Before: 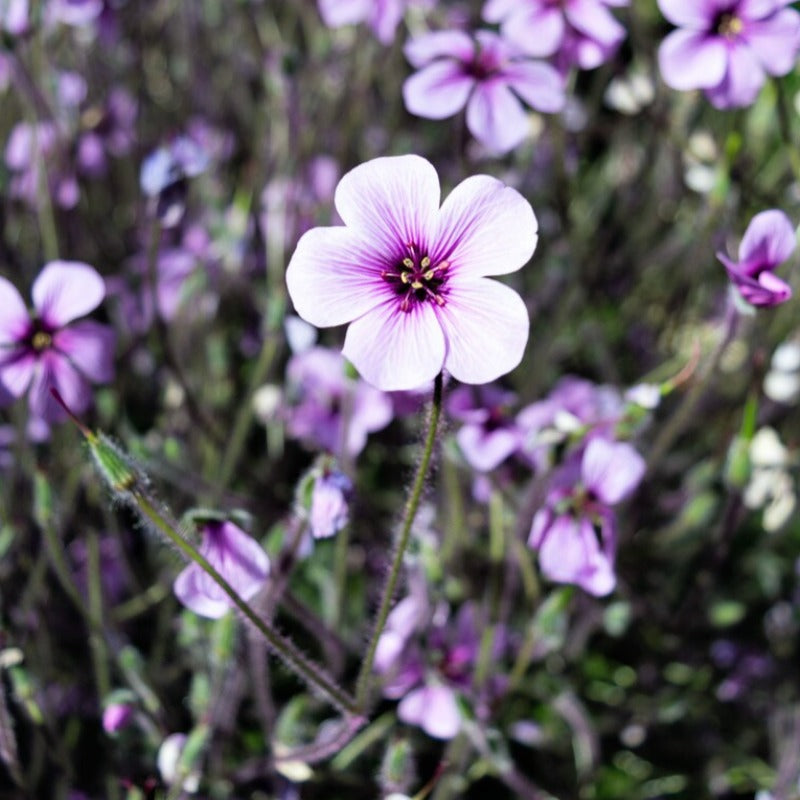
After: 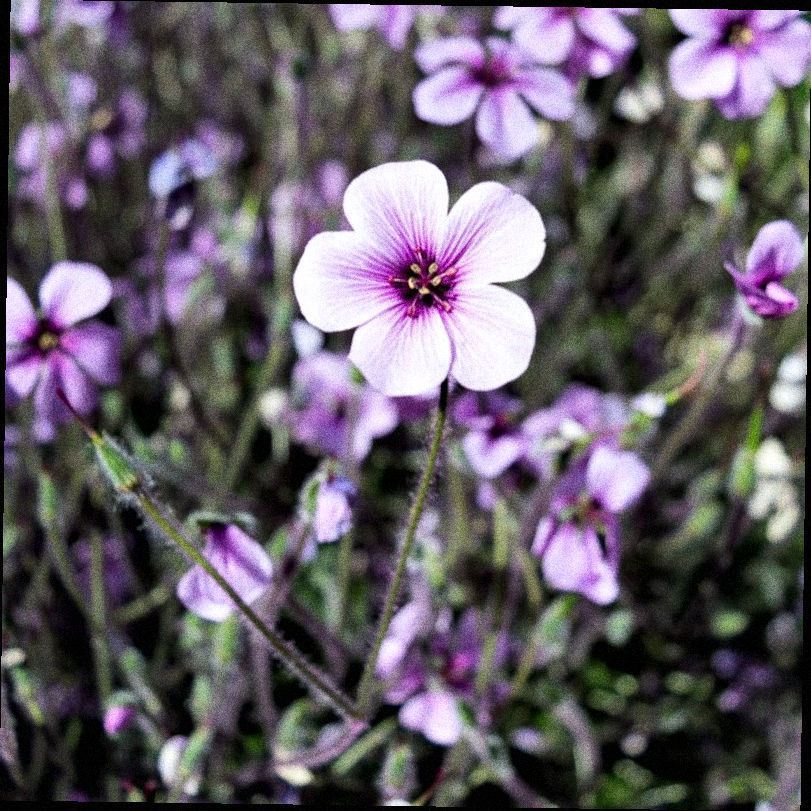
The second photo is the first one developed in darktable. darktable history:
grain: coarseness 14.49 ISO, strength 48.04%, mid-tones bias 35%
rotate and perspective: rotation 0.8°, automatic cropping off
local contrast: mode bilateral grid, contrast 20, coarseness 50, detail 140%, midtone range 0.2
